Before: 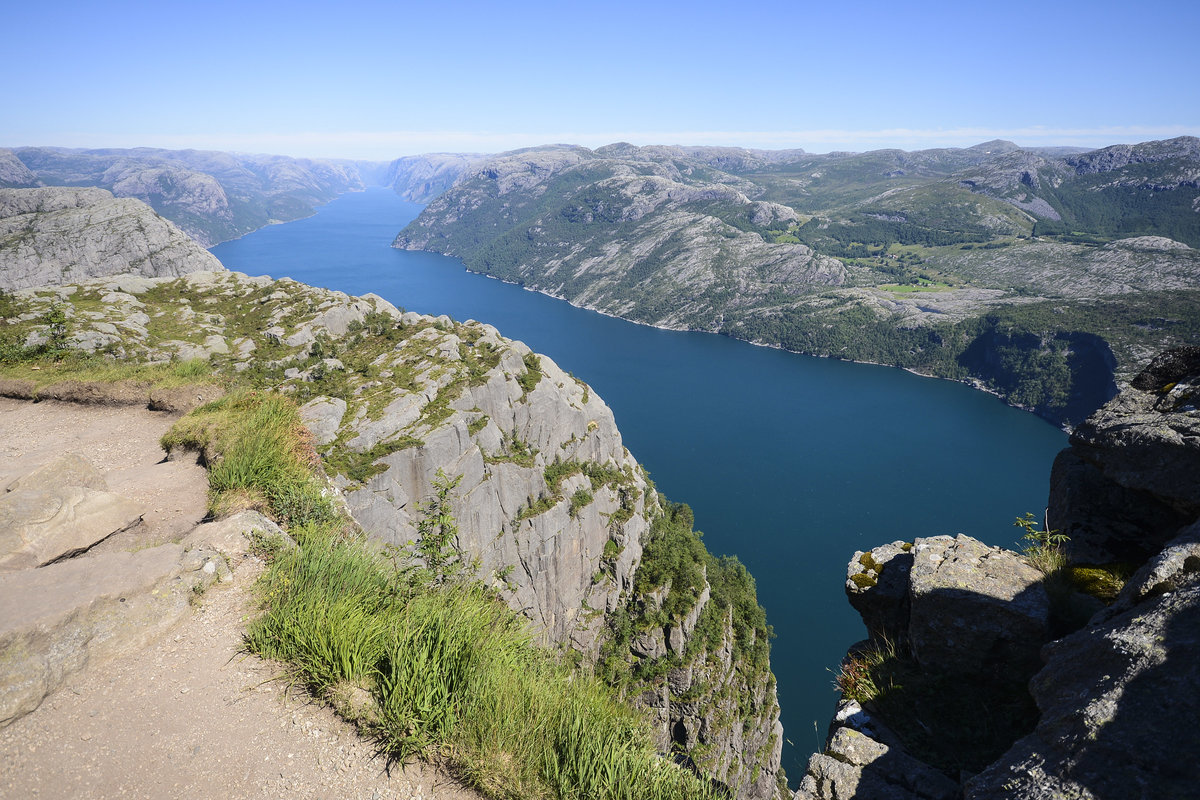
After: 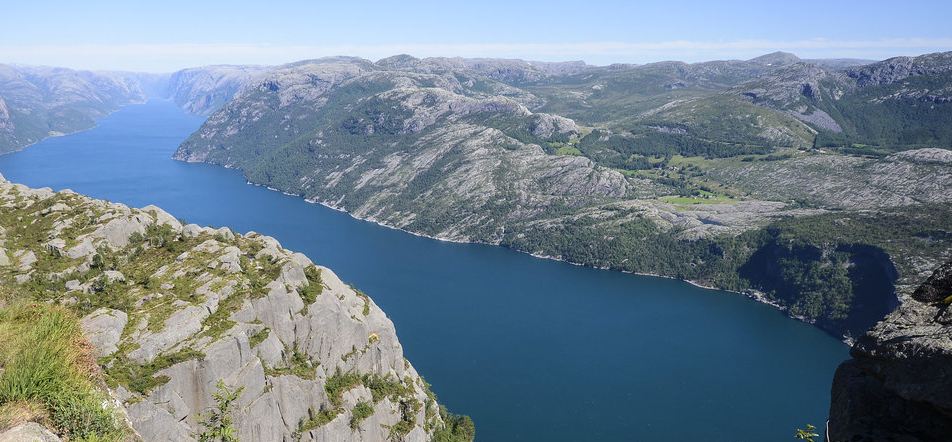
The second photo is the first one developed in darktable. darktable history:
crop: left 18.333%, top 11.122%, right 2.289%, bottom 33.542%
